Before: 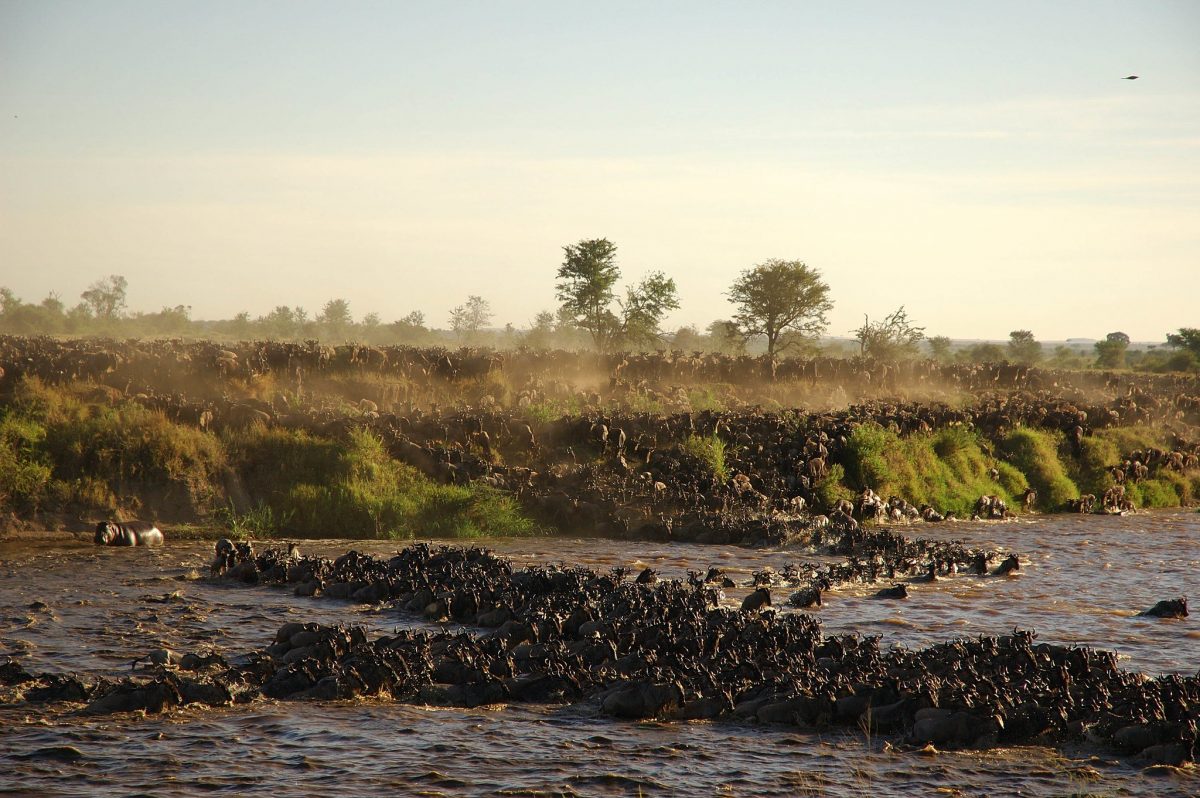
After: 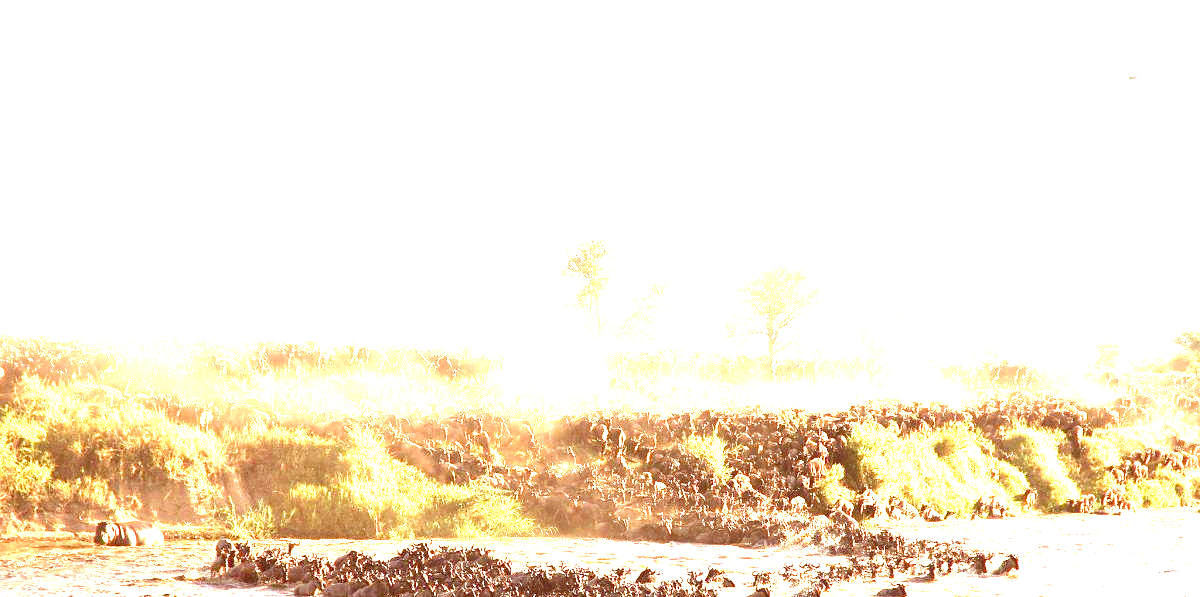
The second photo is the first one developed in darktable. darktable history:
color correction: highlights a* 9.03, highlights b* 8.71, shadows a* 40, shadows b* 40, saturation 0.8
exposure: black level correction 0, exposure 4 EV, compensate exposure bias true, compensate highlight preservation false
crop: bottom 24.967%
